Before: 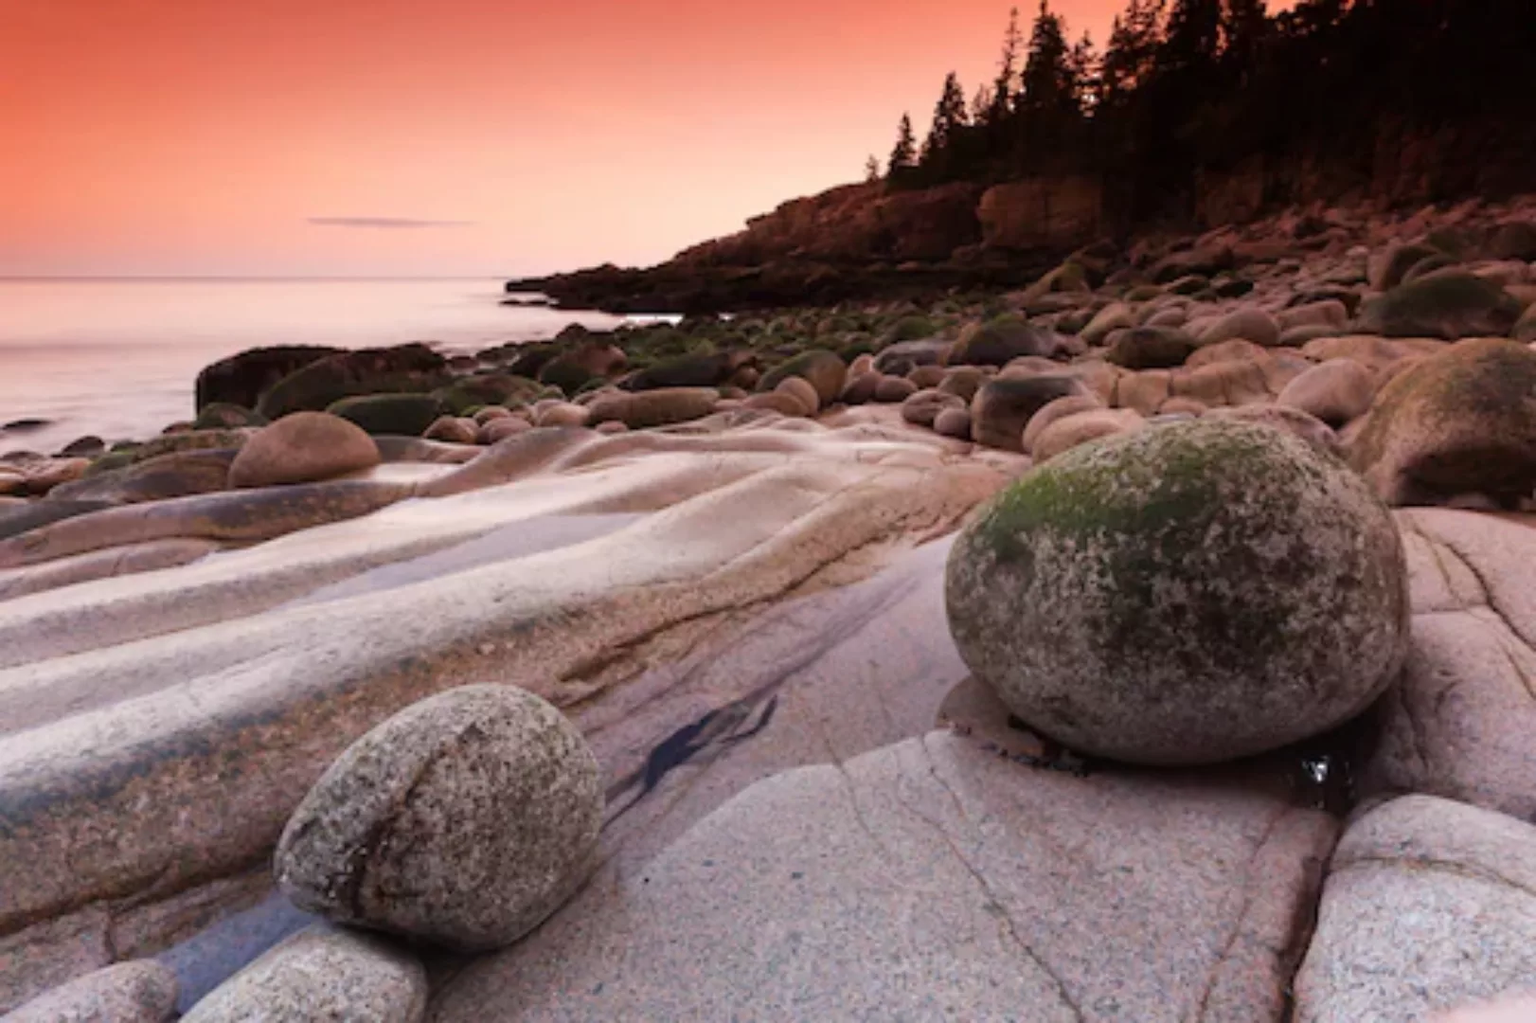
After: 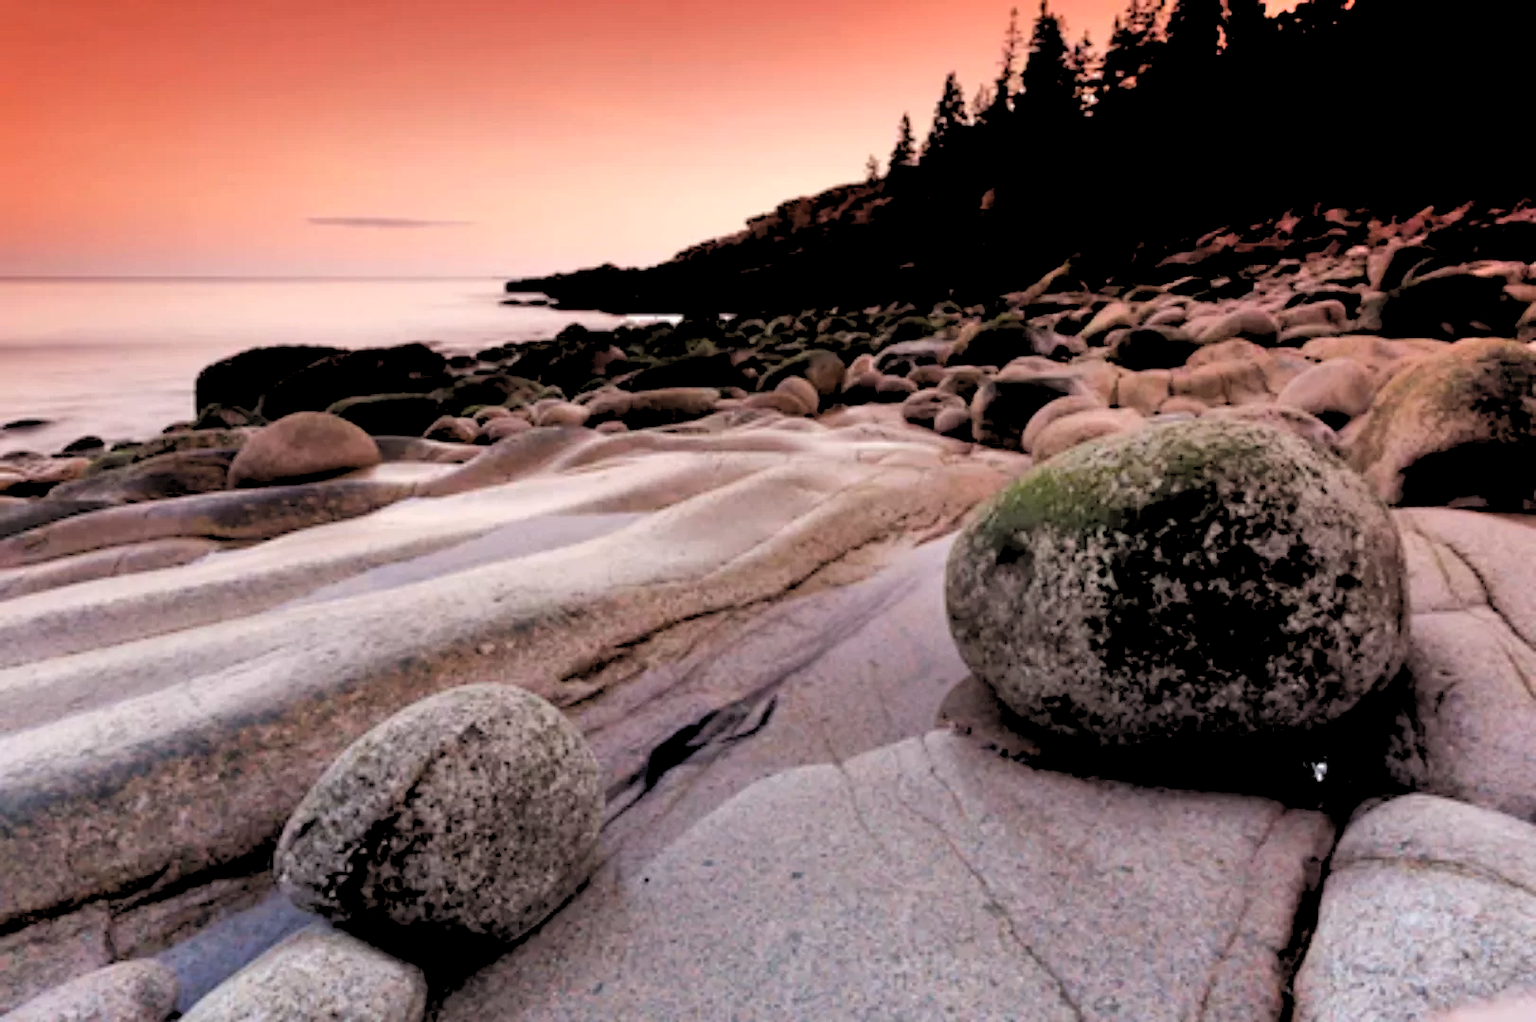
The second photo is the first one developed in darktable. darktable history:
rgb levels: levels [[0.029, 0.461, 0.922], [0, 0.5, 1], [0, 0.5, 1]]
shadows and highlights: low approximation 0.01, soften with gaussian
